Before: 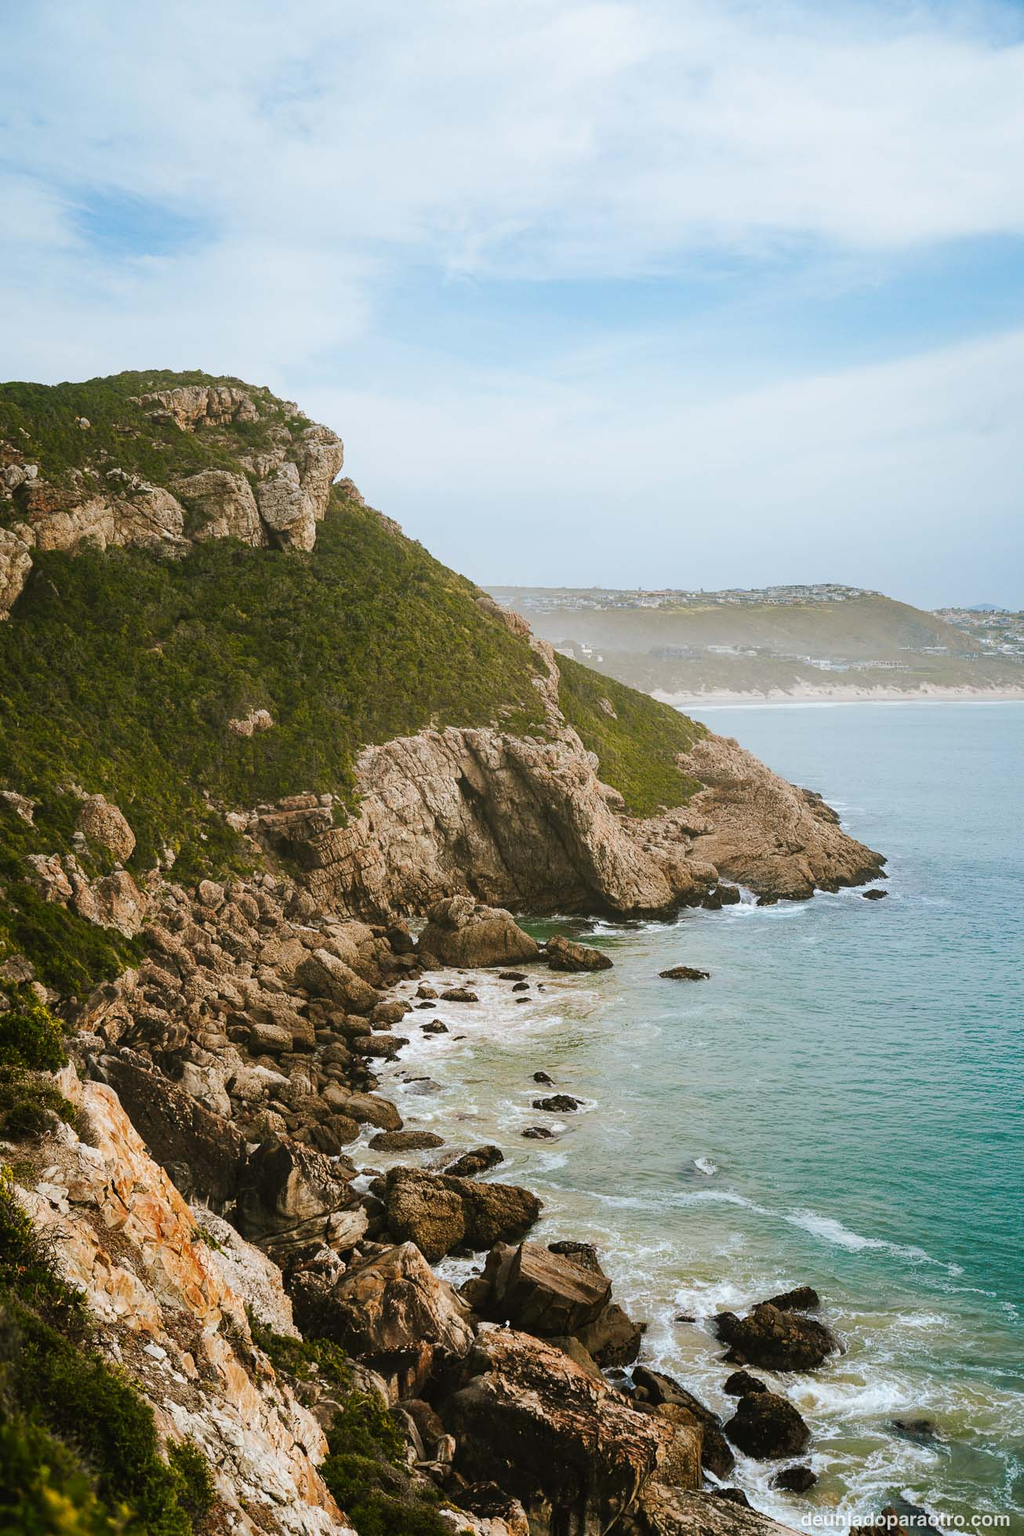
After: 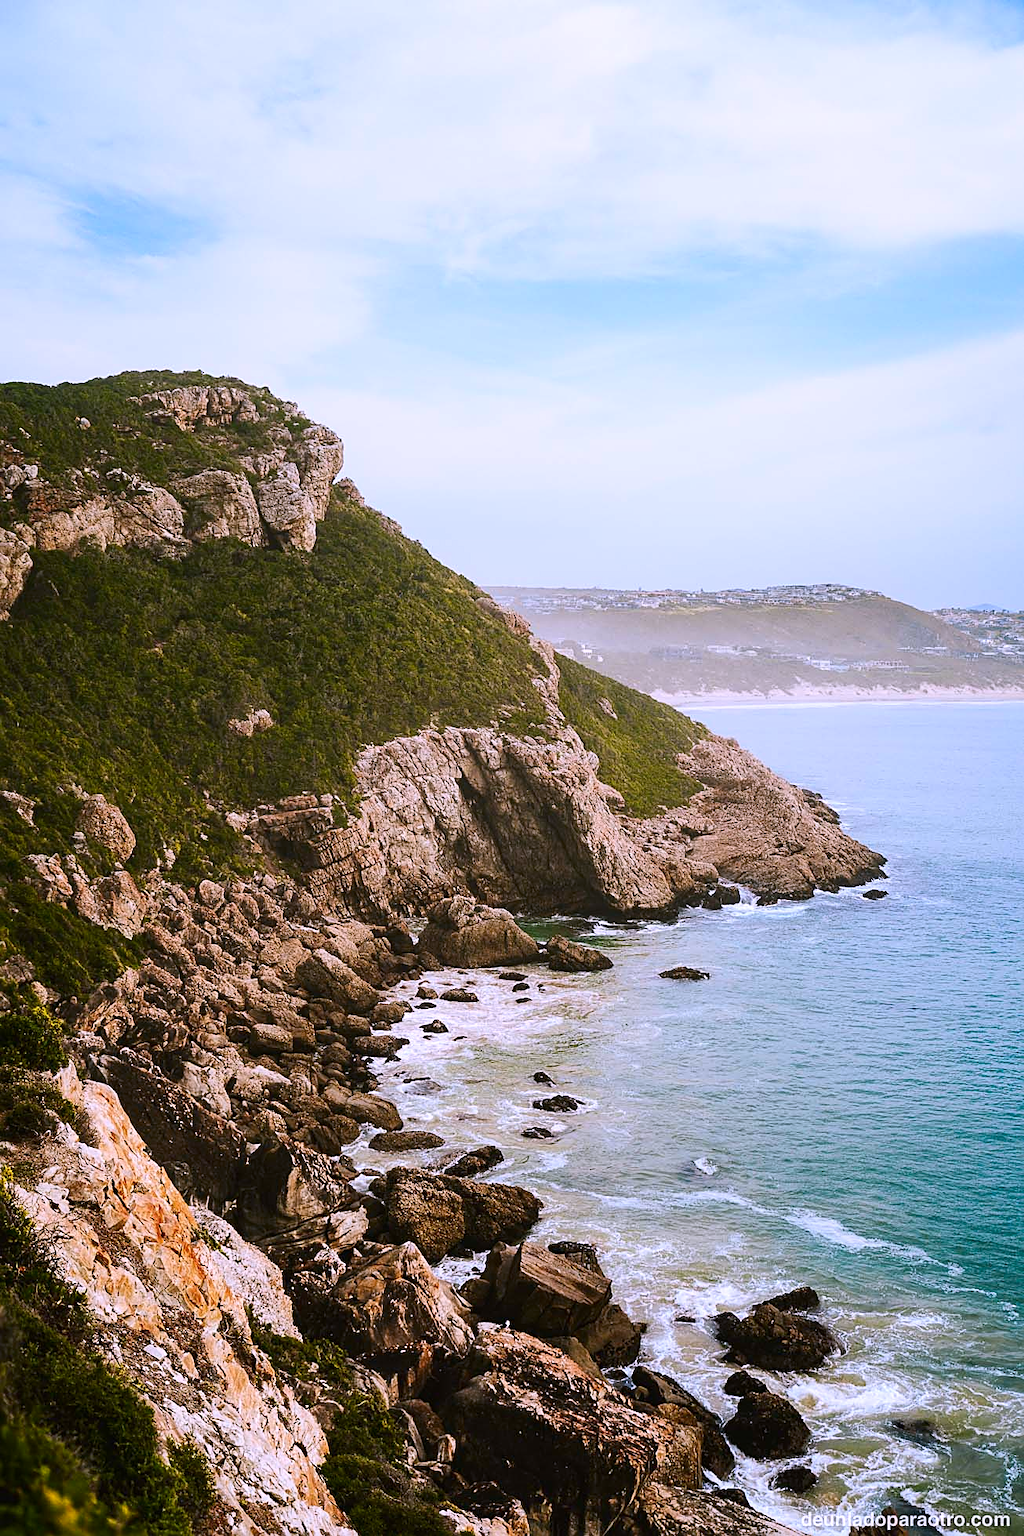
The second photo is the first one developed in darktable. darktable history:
contrast brightness saturation: contrast 0.15, brightness -0.01, saturation 0.1
white balance: red 1.042, blue 1.17
sharpen: on, module defaults
